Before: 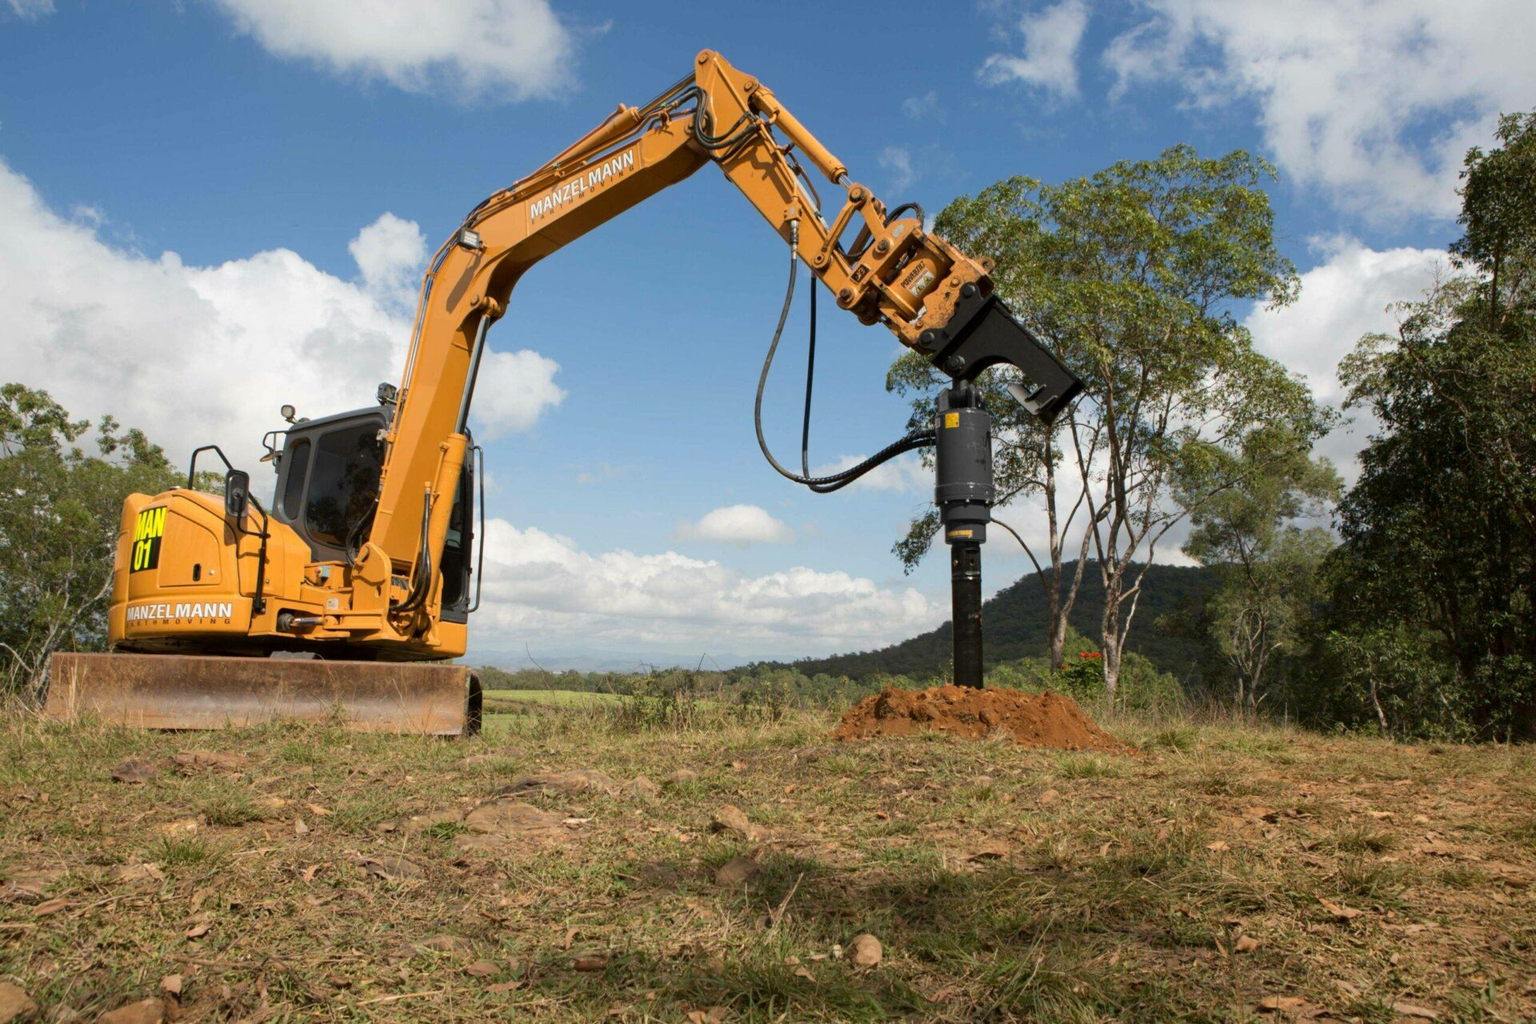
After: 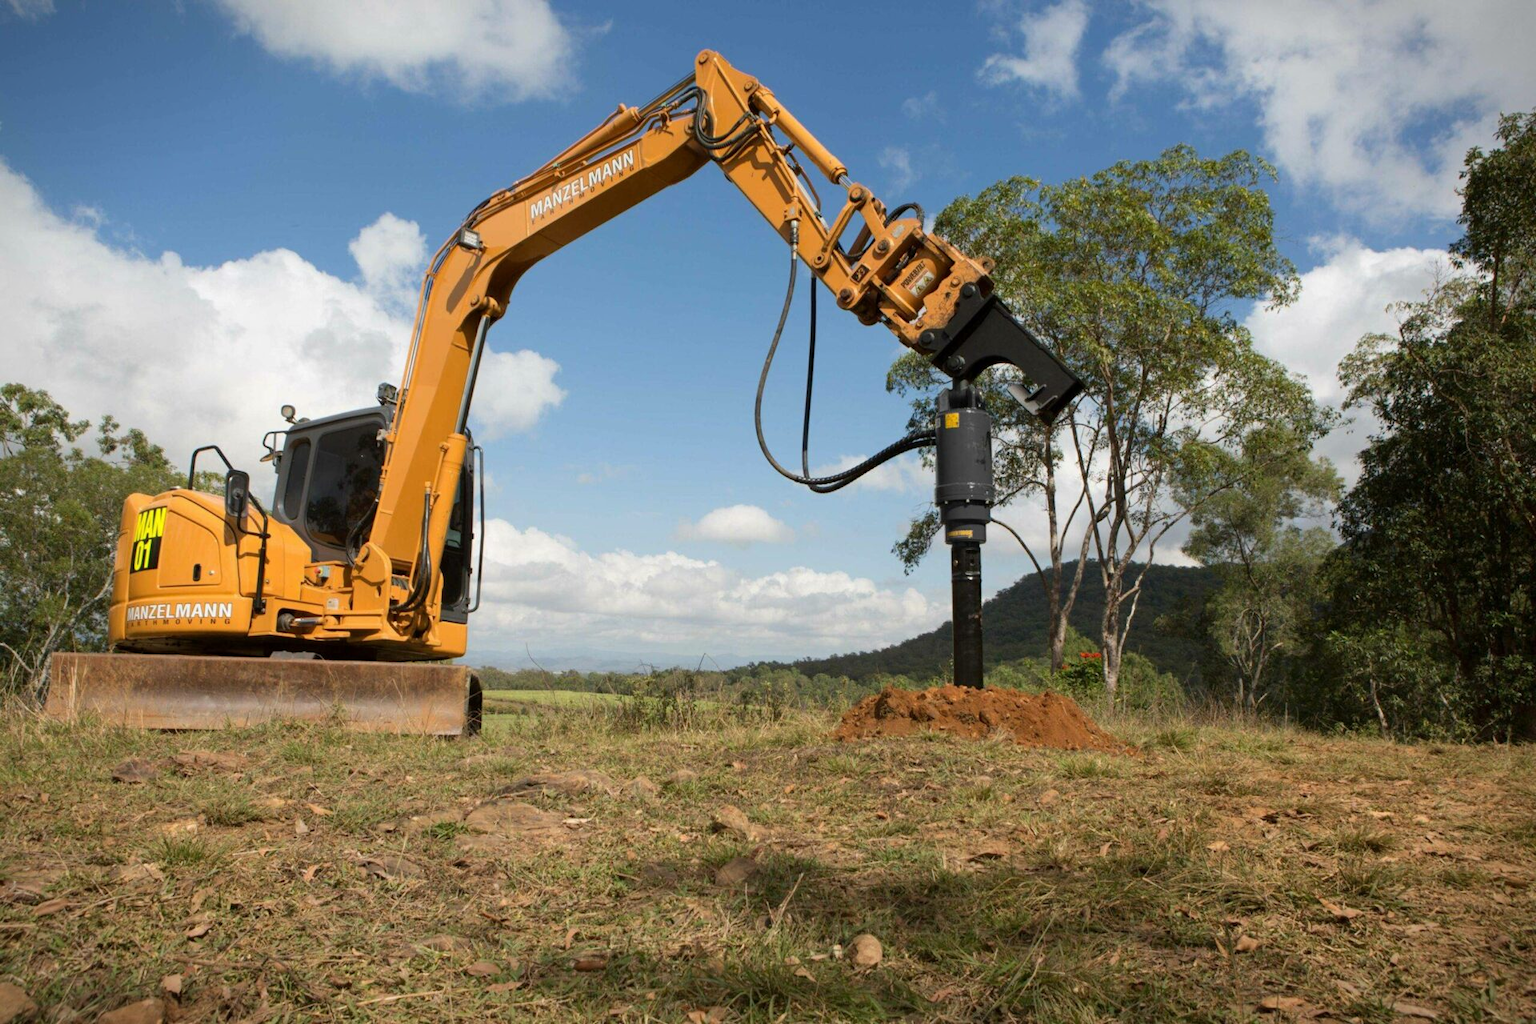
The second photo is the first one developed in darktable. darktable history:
vignetting: fall-off start 100.21%, saturation -0.029, width/height ratio 1.311
